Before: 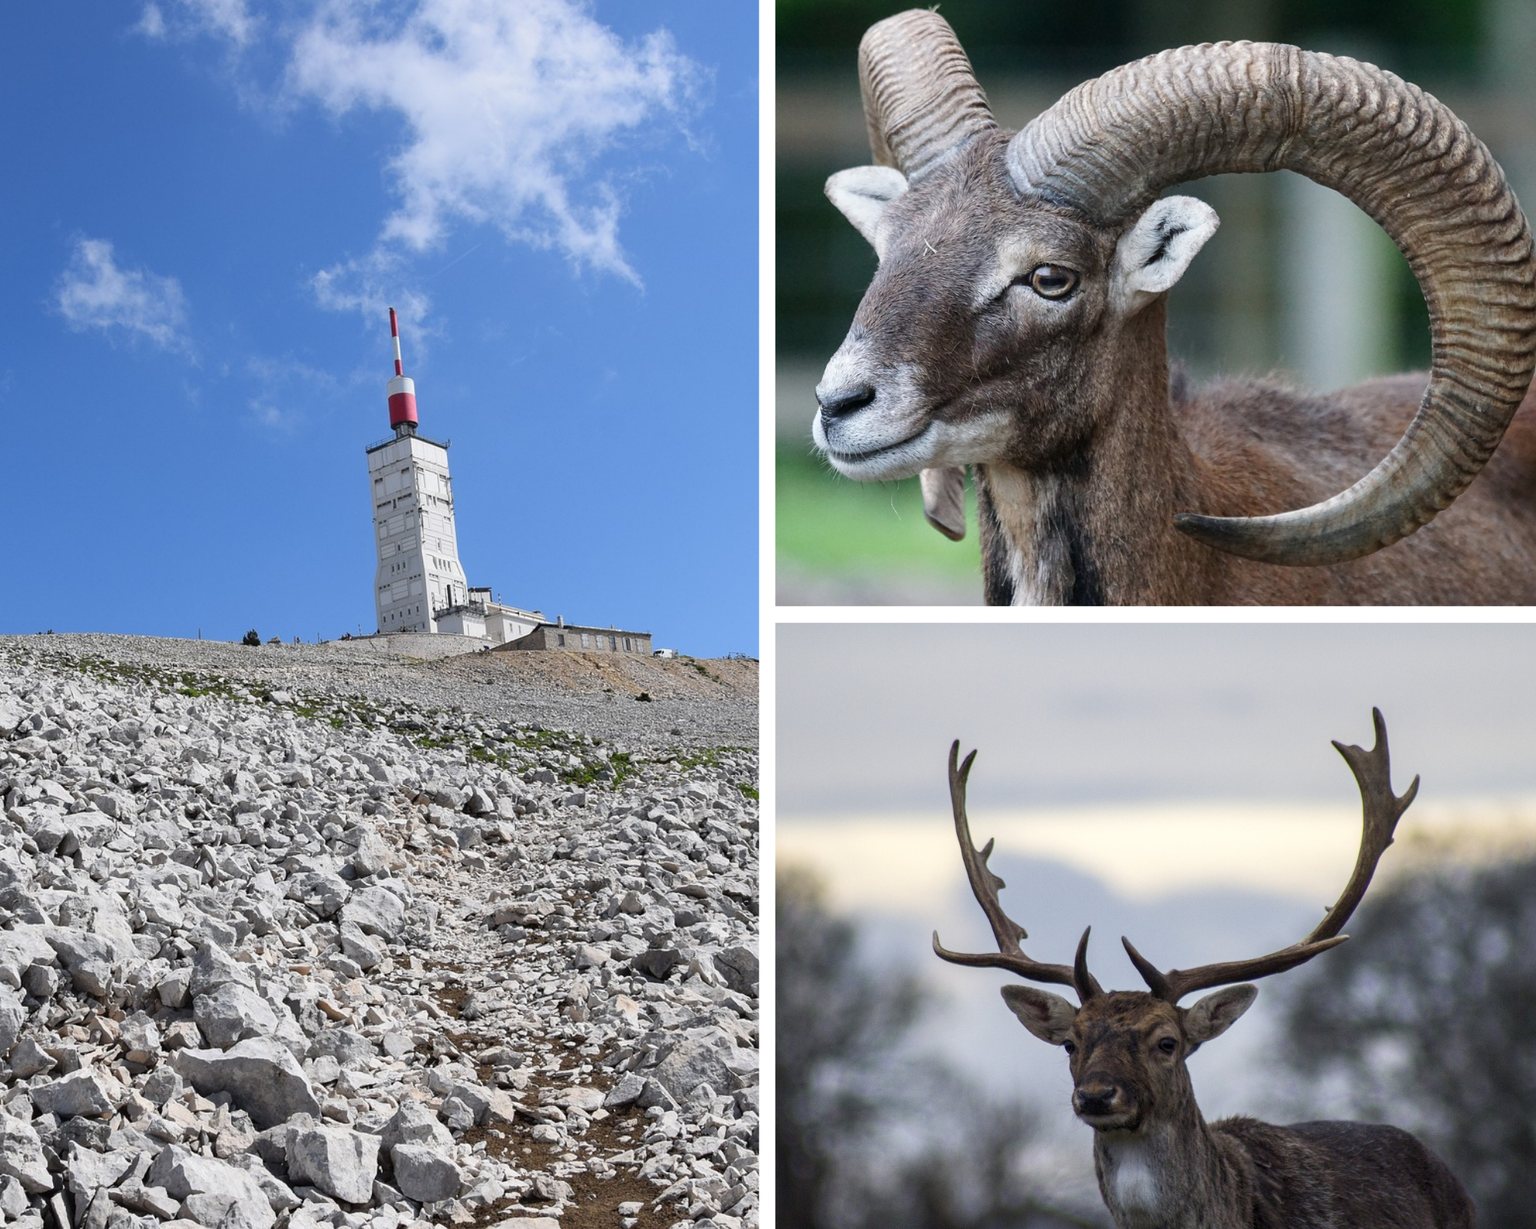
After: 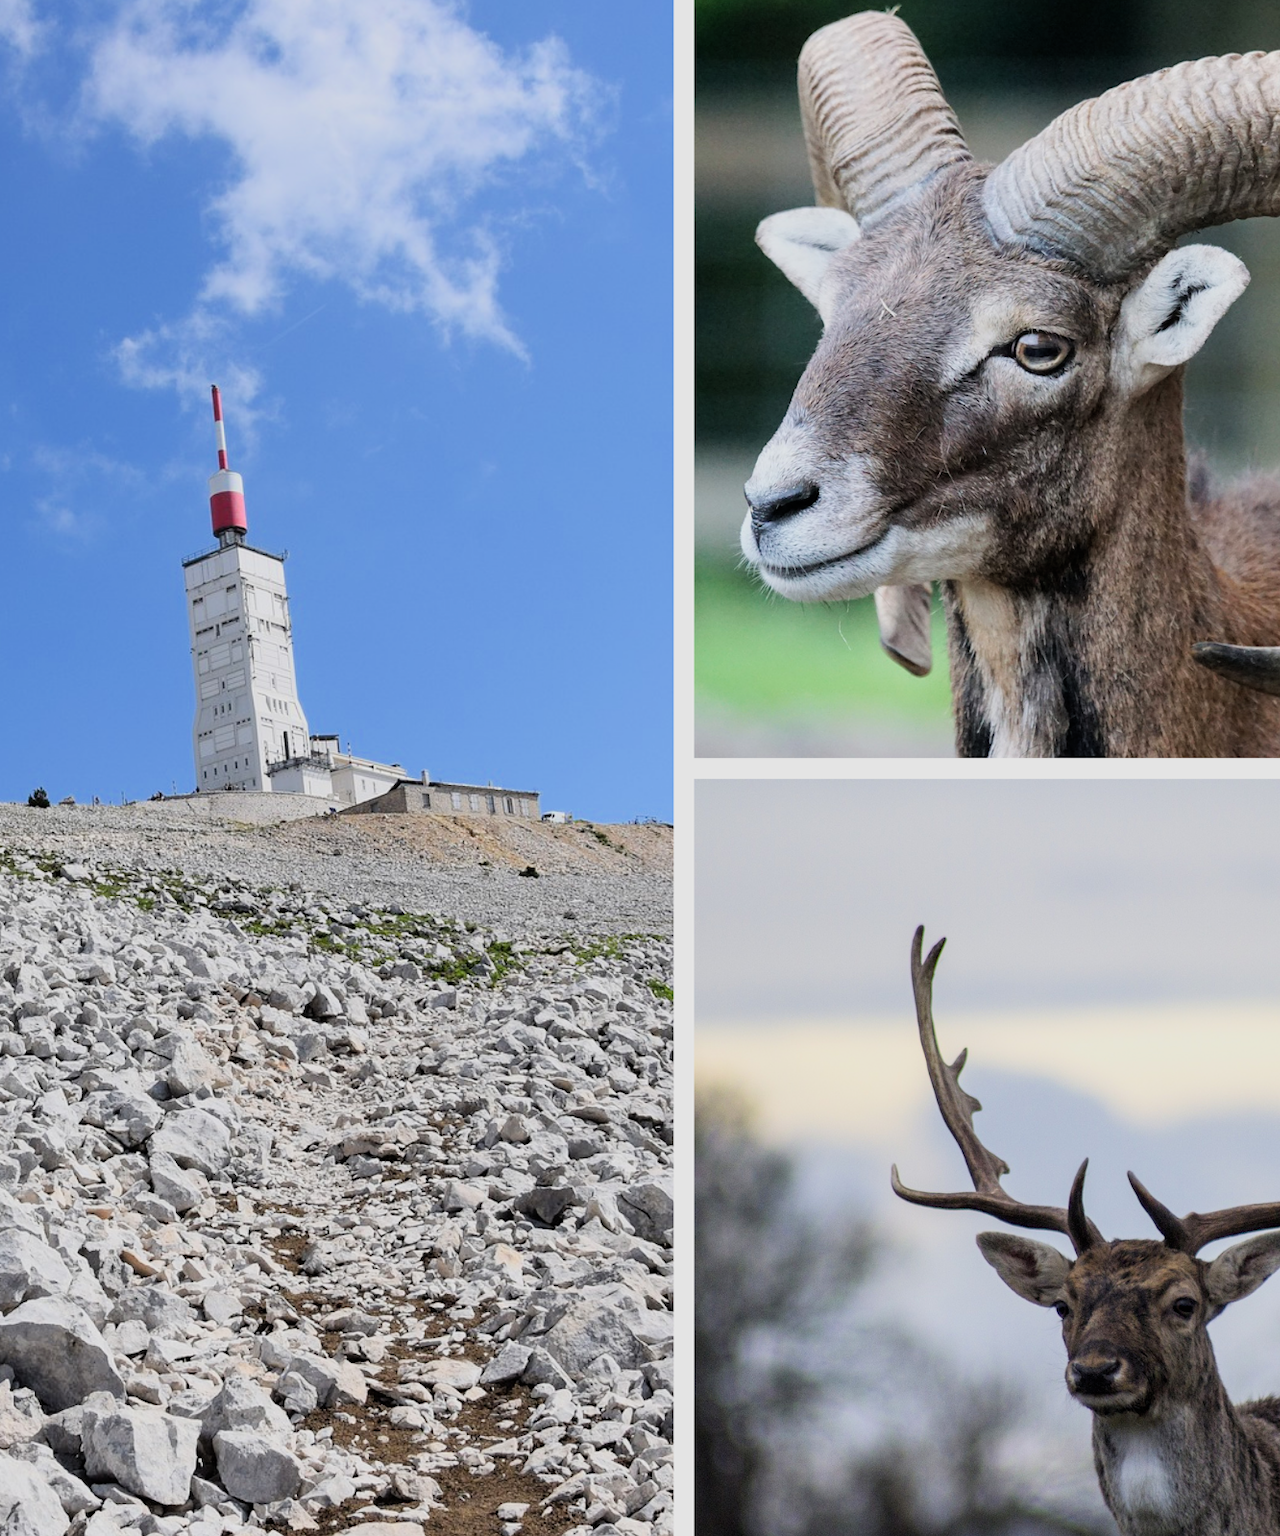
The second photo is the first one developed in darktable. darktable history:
filmic rgb: black relative exposure -7.65 EV, white relative exposure 4.56 EV, hardness 3.61, color science v6 (2022), iterations of high-quality reconstruction 0
exposure: black level correction 0, exposure 0.499 EV, compensate highlight preservation false
crop and rotate: left 14.397%, right 18.949%
